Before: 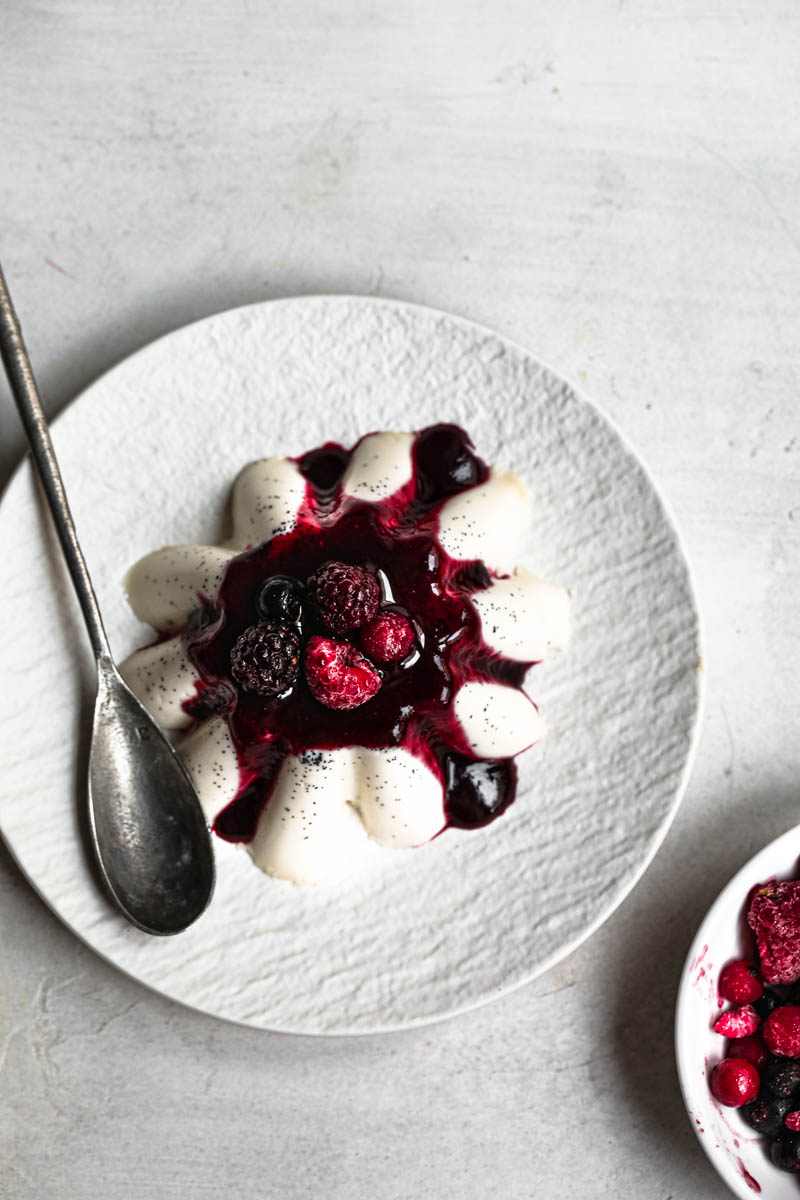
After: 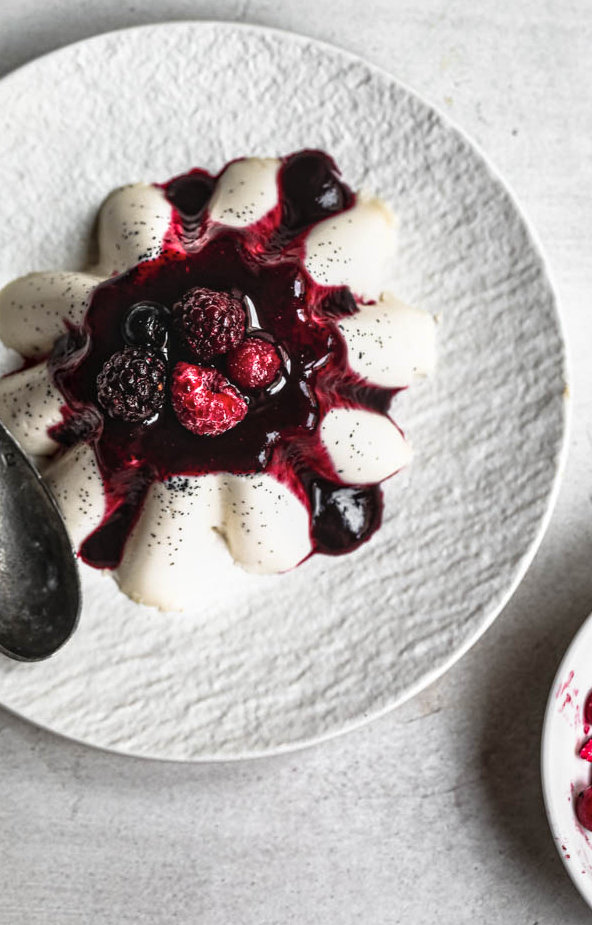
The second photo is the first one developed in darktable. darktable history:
crop: left 16.871%, top 22.857%, right 9.116%
local contrast: on, module defaults
